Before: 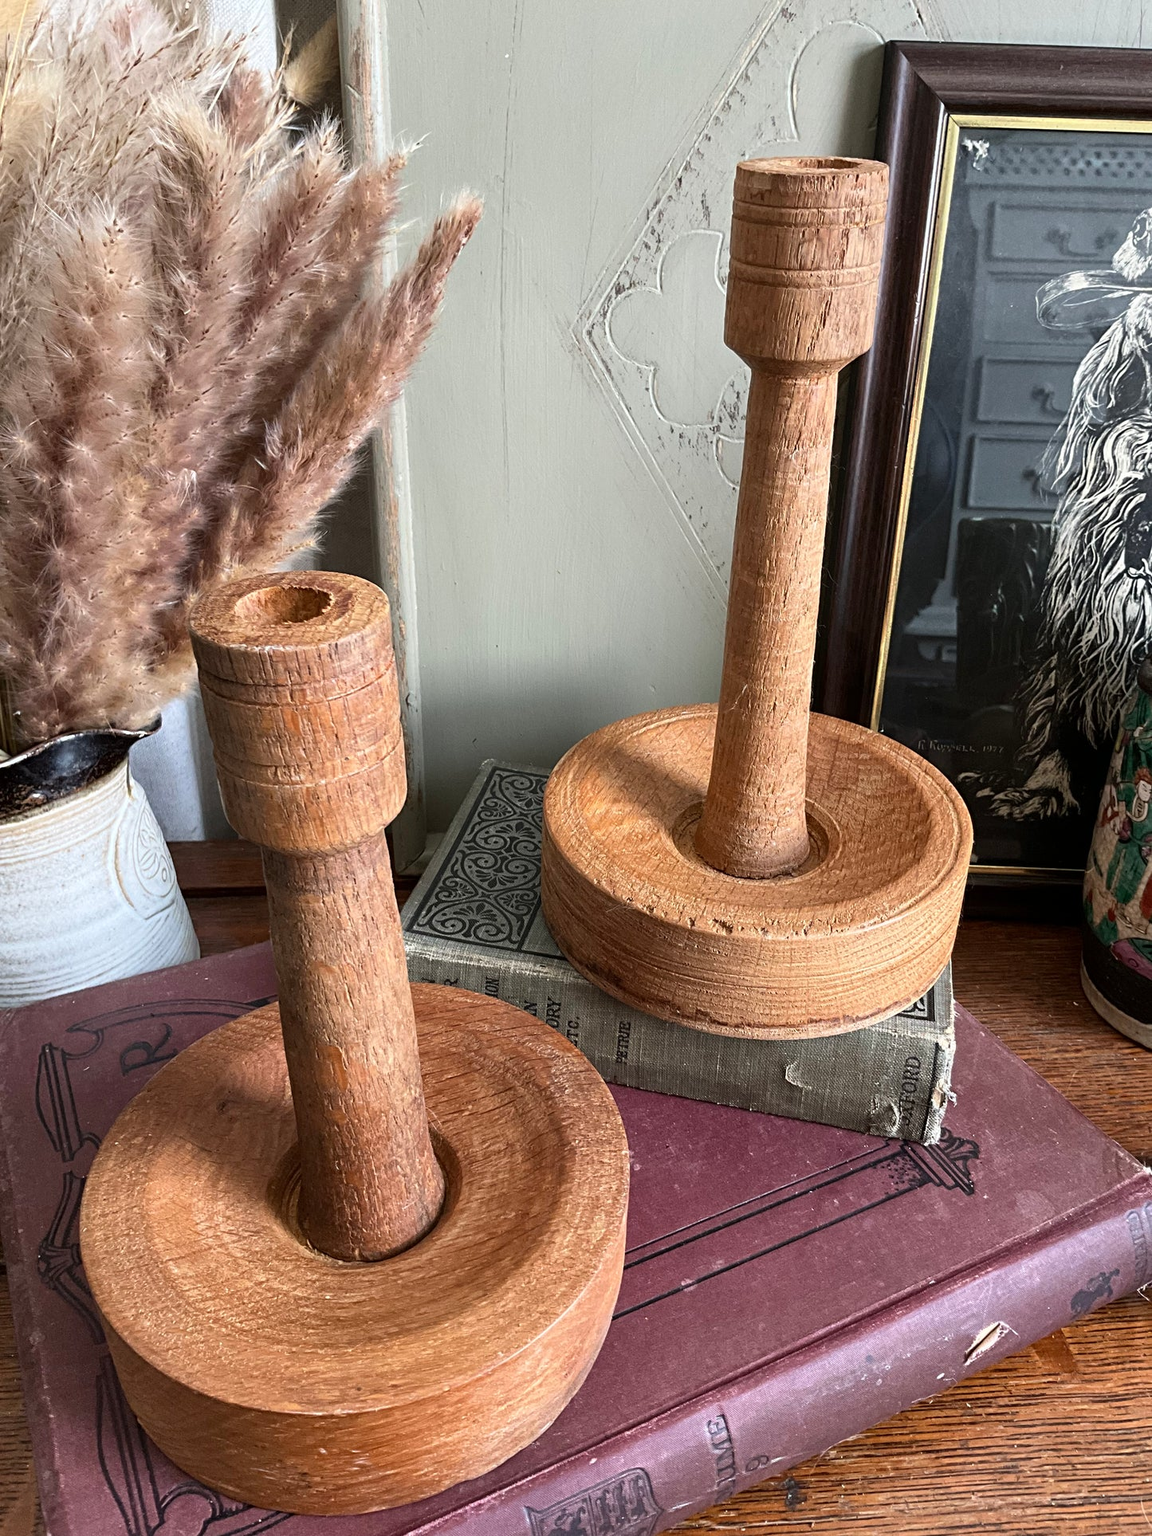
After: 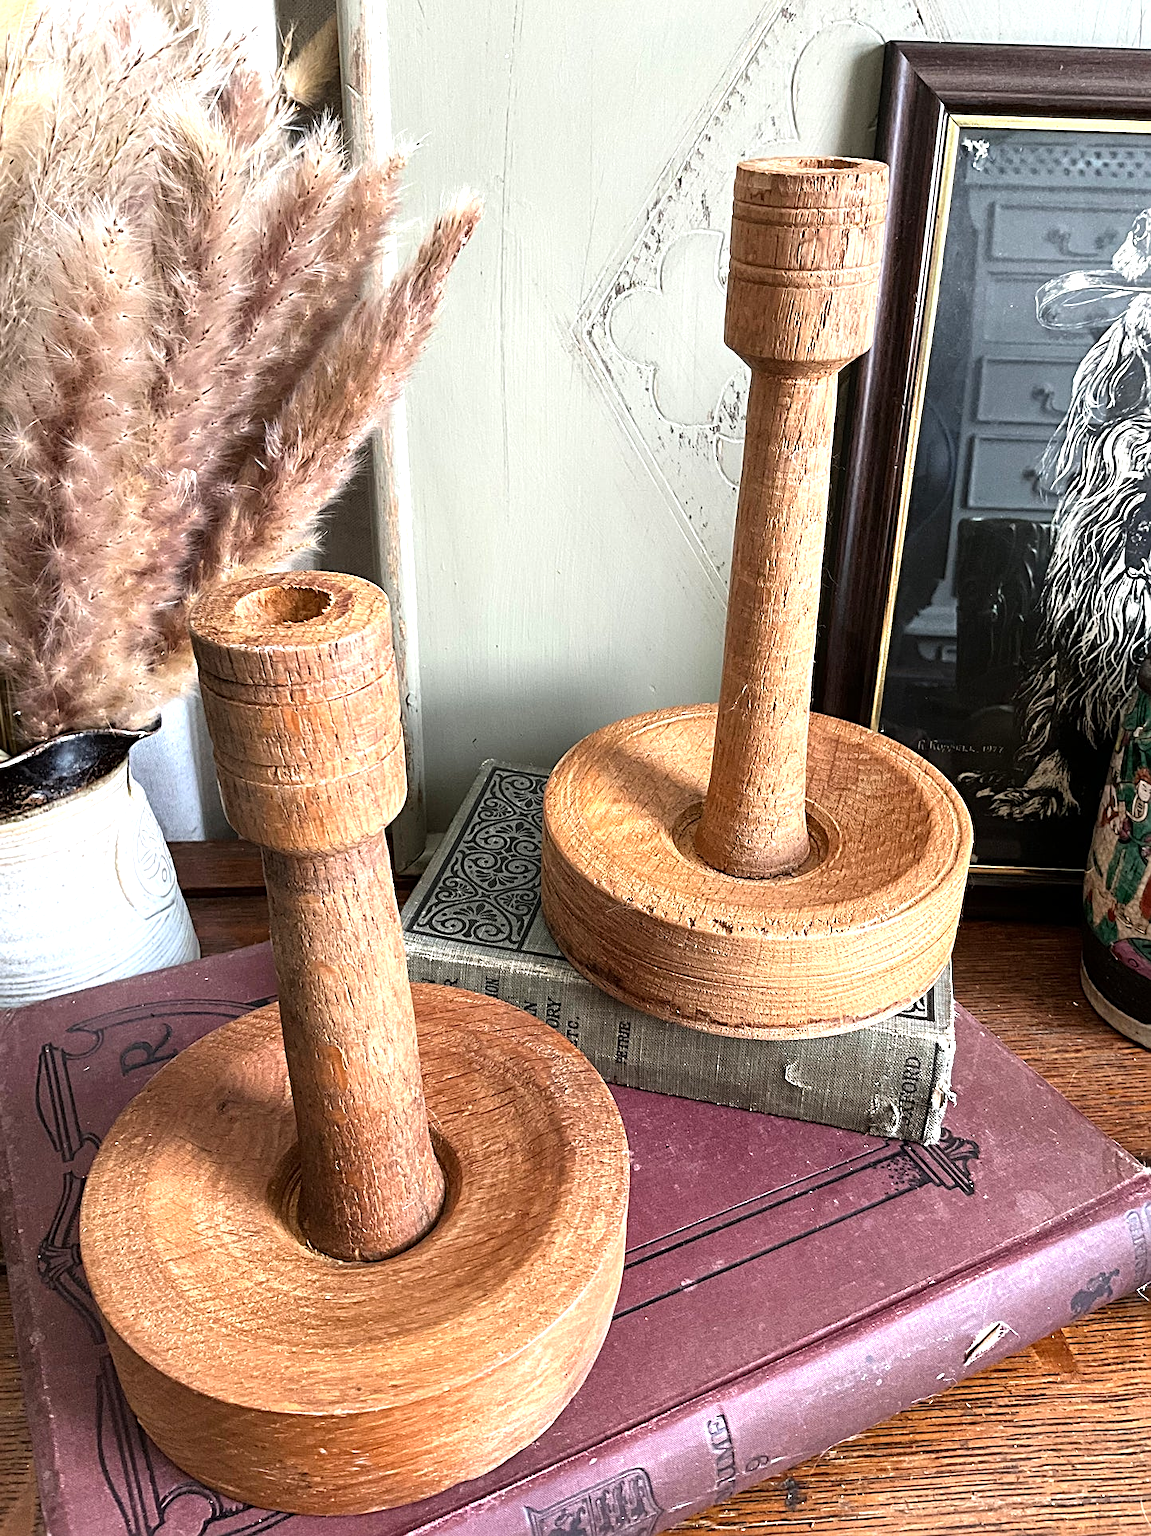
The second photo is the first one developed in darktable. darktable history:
sharpen: radius 2.177, amount 0.383, threshold 0.18
tone equalizer: -8 EV -0.398 EV, -7 EV -0.389 EV, -6 EV -0.354 EV, -5 EV -0.197 EV, -3 EV 0.199 EV, -2 EV 0.314 EV, -1 EV 0.395 EV, +0 EV 0.408 EV
exposure: exposure 0.3 EV, compensate highlight preservation false
